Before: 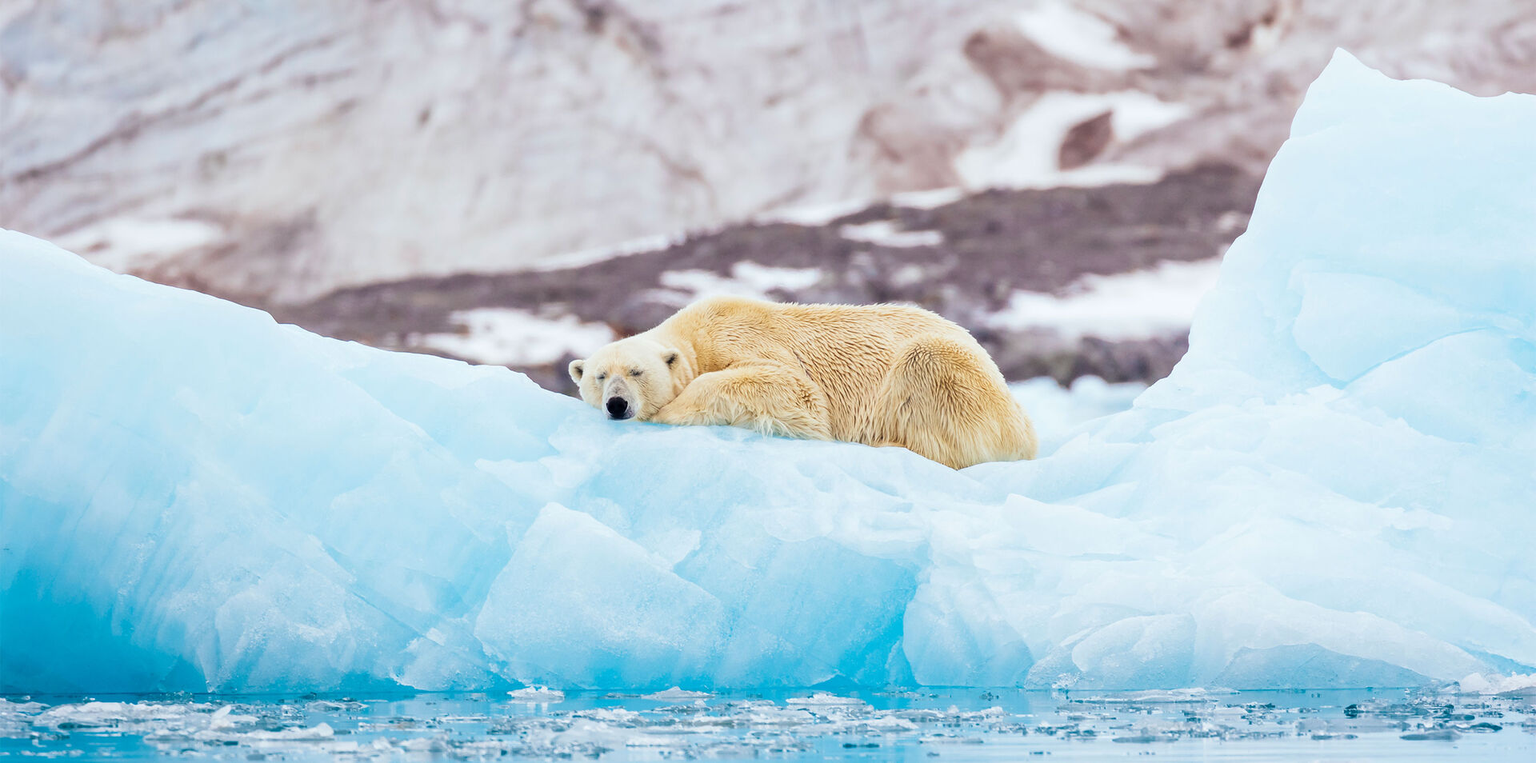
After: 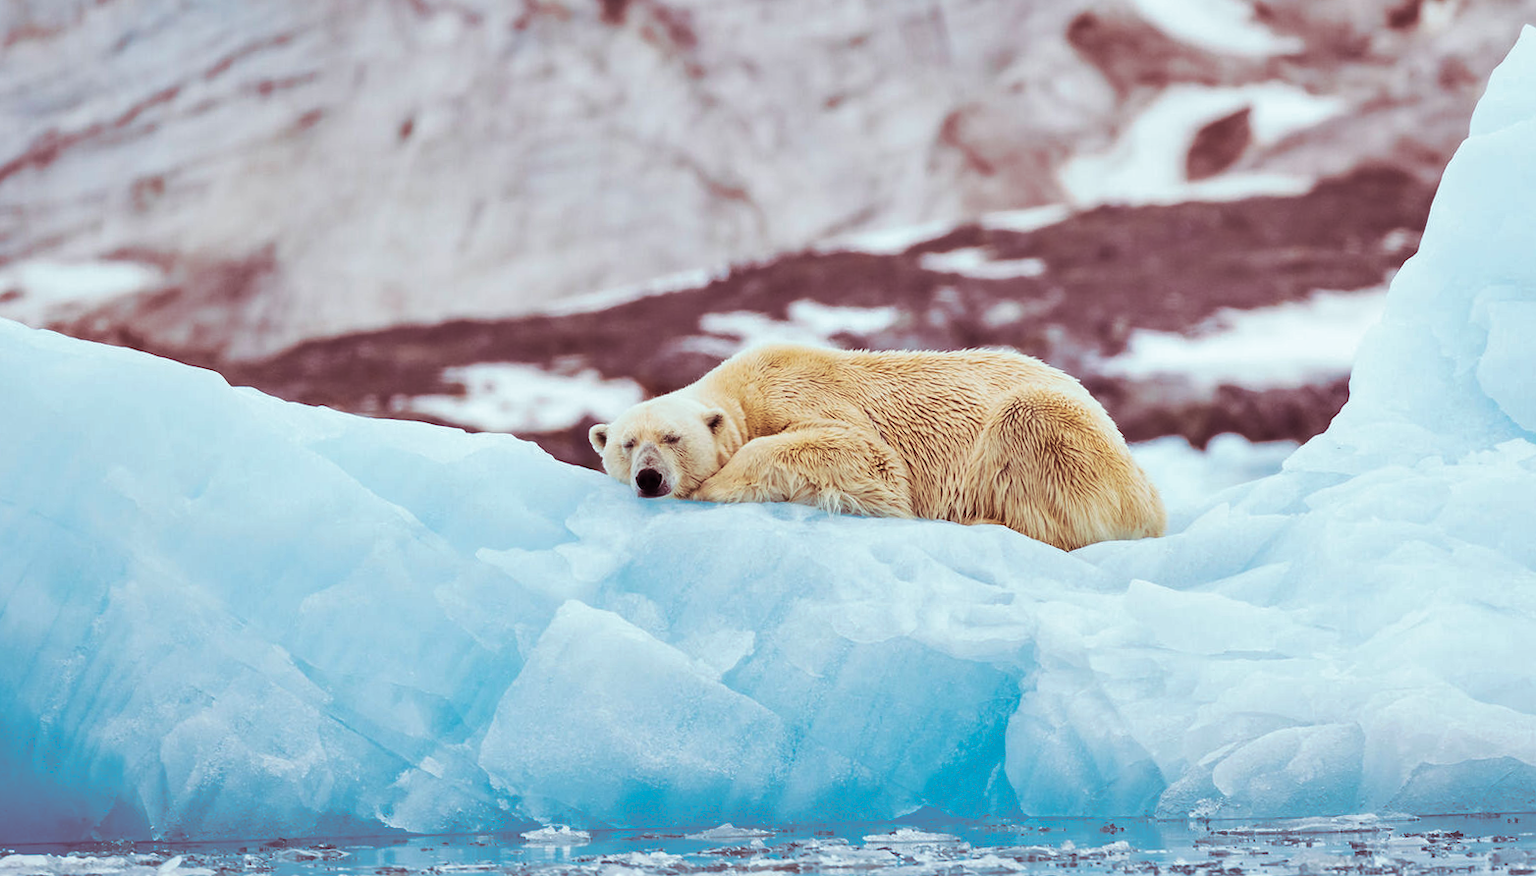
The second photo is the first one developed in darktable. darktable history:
crop and rotate: angle 1°, left 4.281%, top 0.642%, right 11.383%, bottom 2.486%
shadows and highlights: soften with gaussian
split-toning: highlights › hue 180°
